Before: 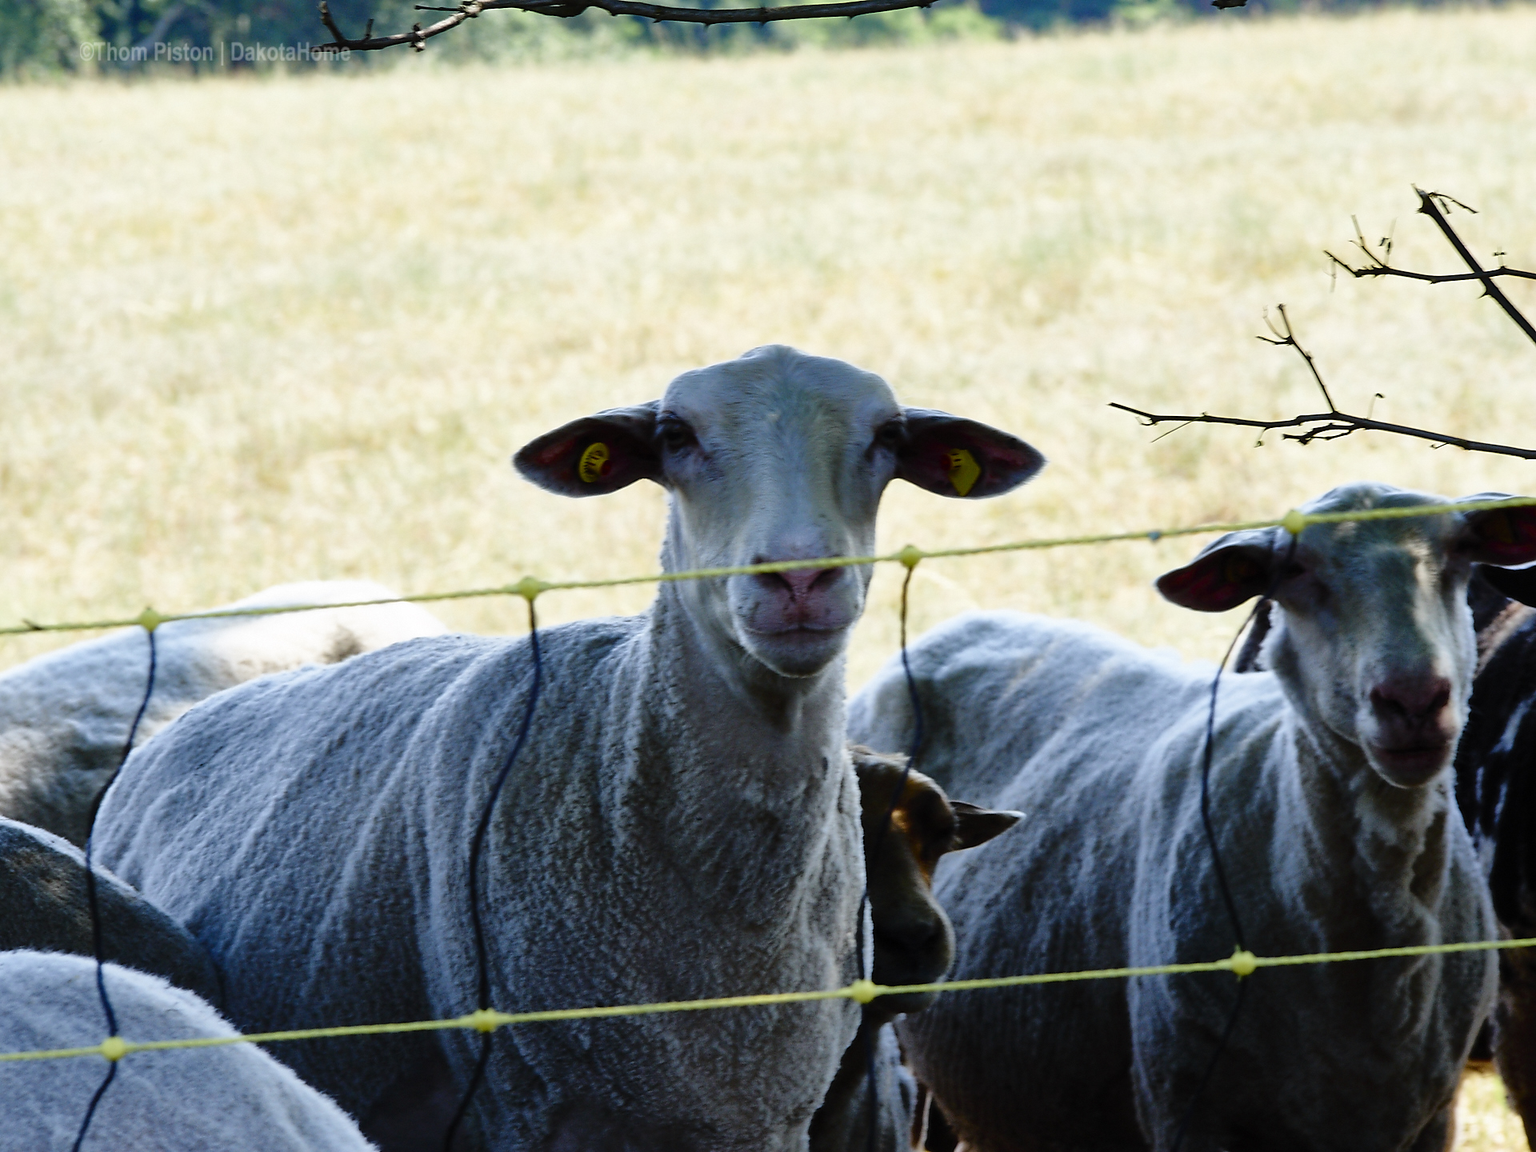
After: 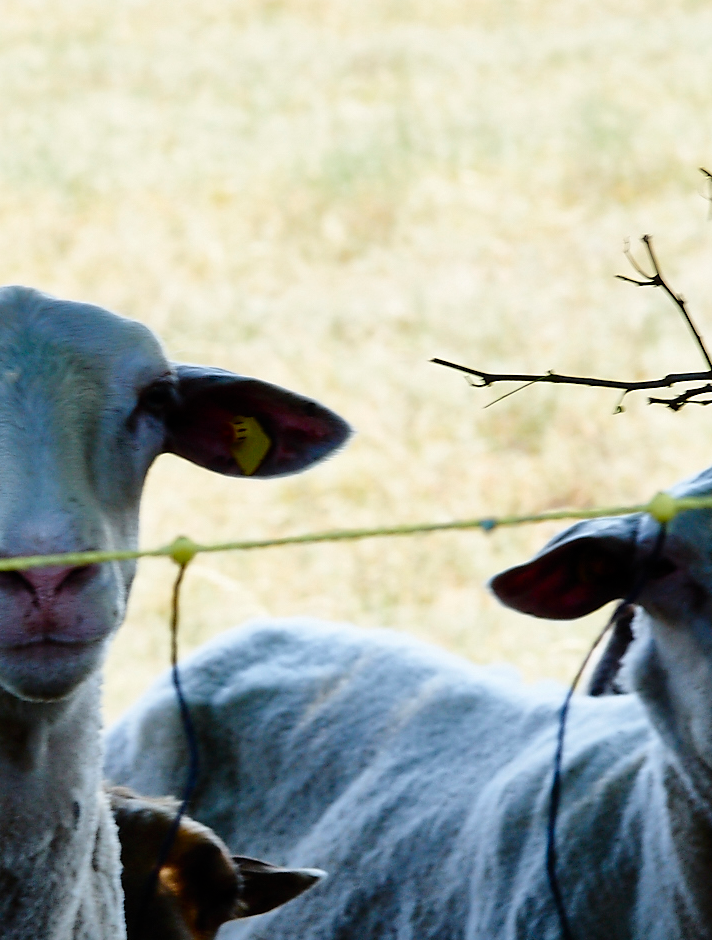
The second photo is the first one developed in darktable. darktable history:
crop and rotate: left 49.755%, top 10.107%, right 13.149%, bottom 24.615%
